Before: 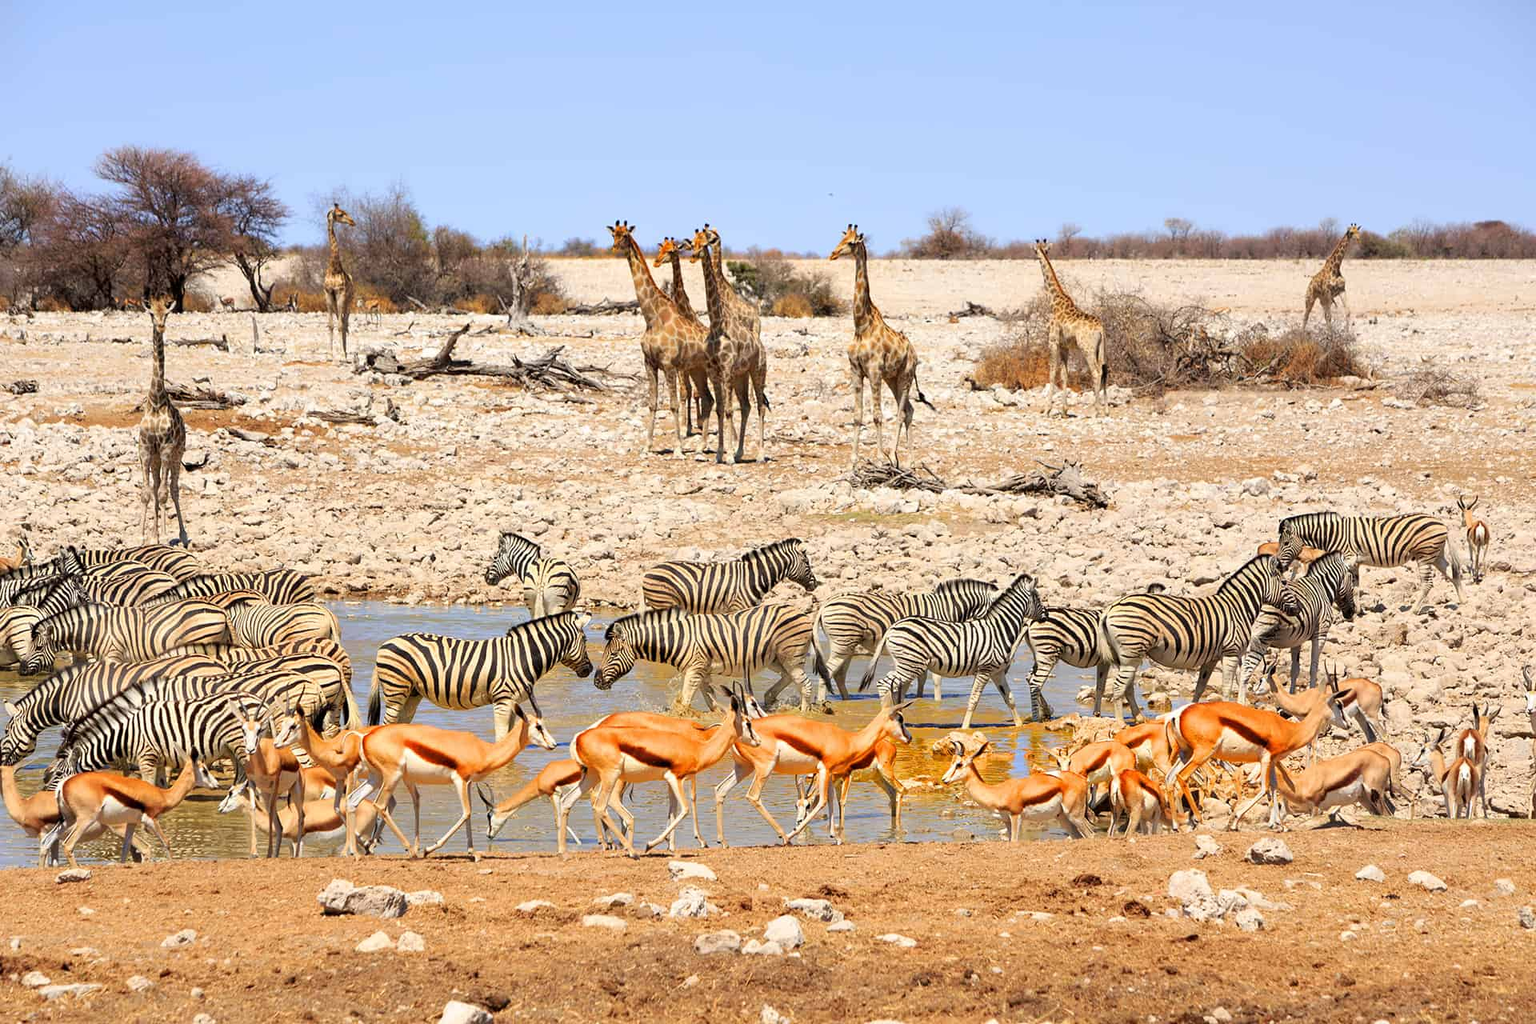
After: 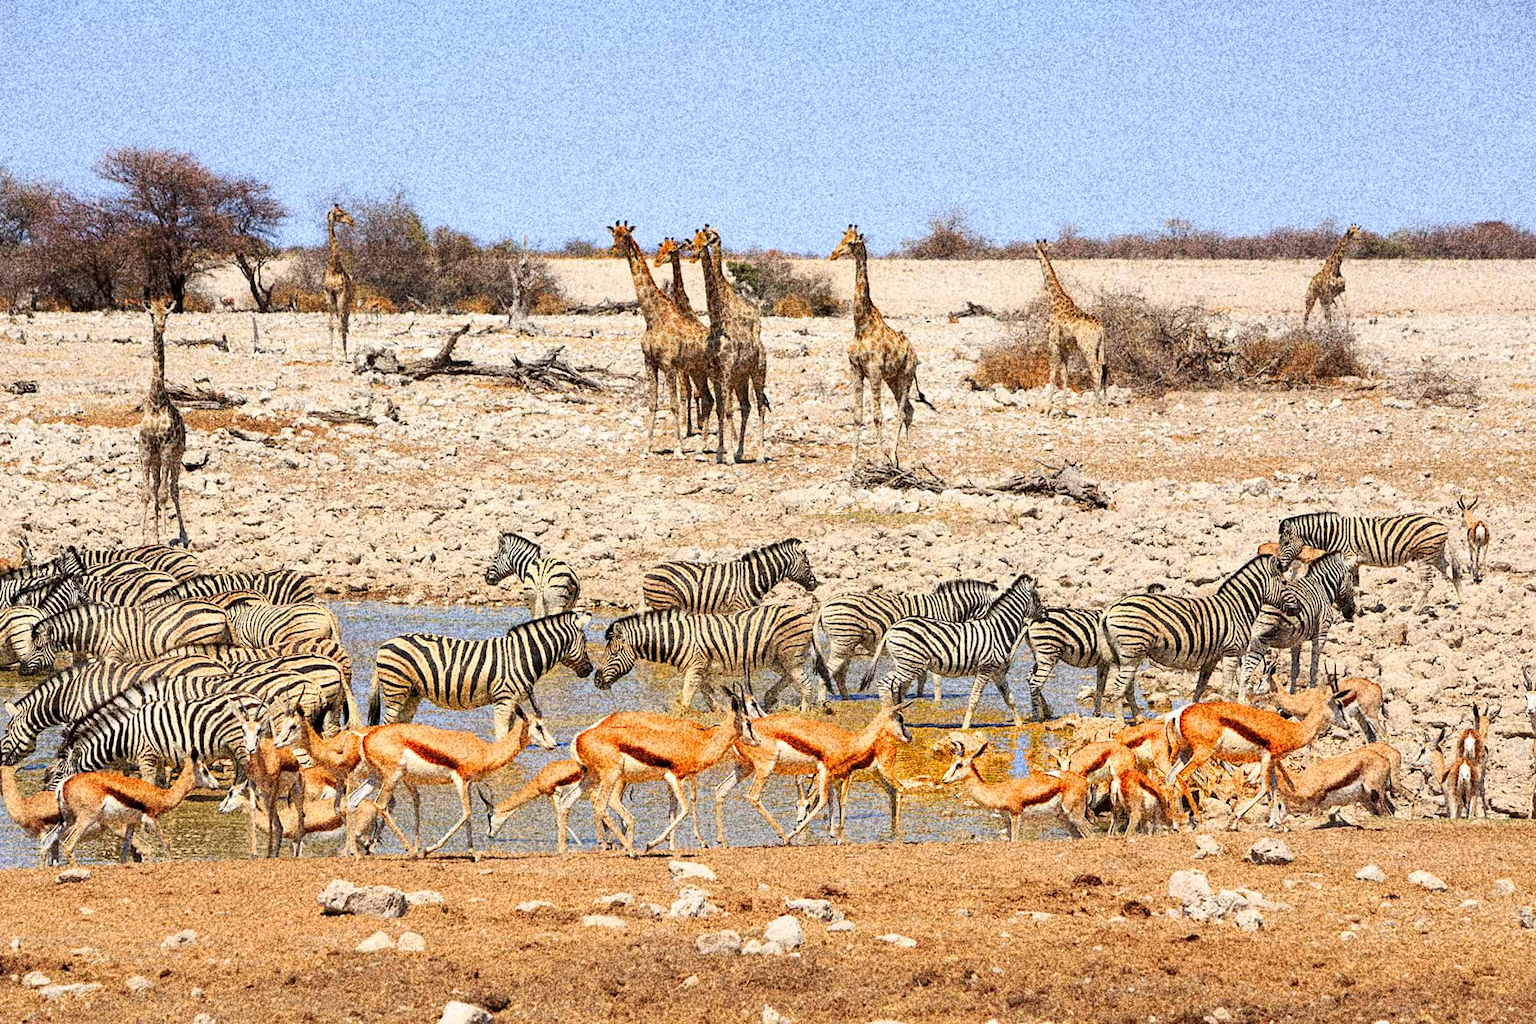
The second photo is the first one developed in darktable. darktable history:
contrast brightness saturation: contrast 0.07
grain: coarseness 30.02 ISO, strength 100%
